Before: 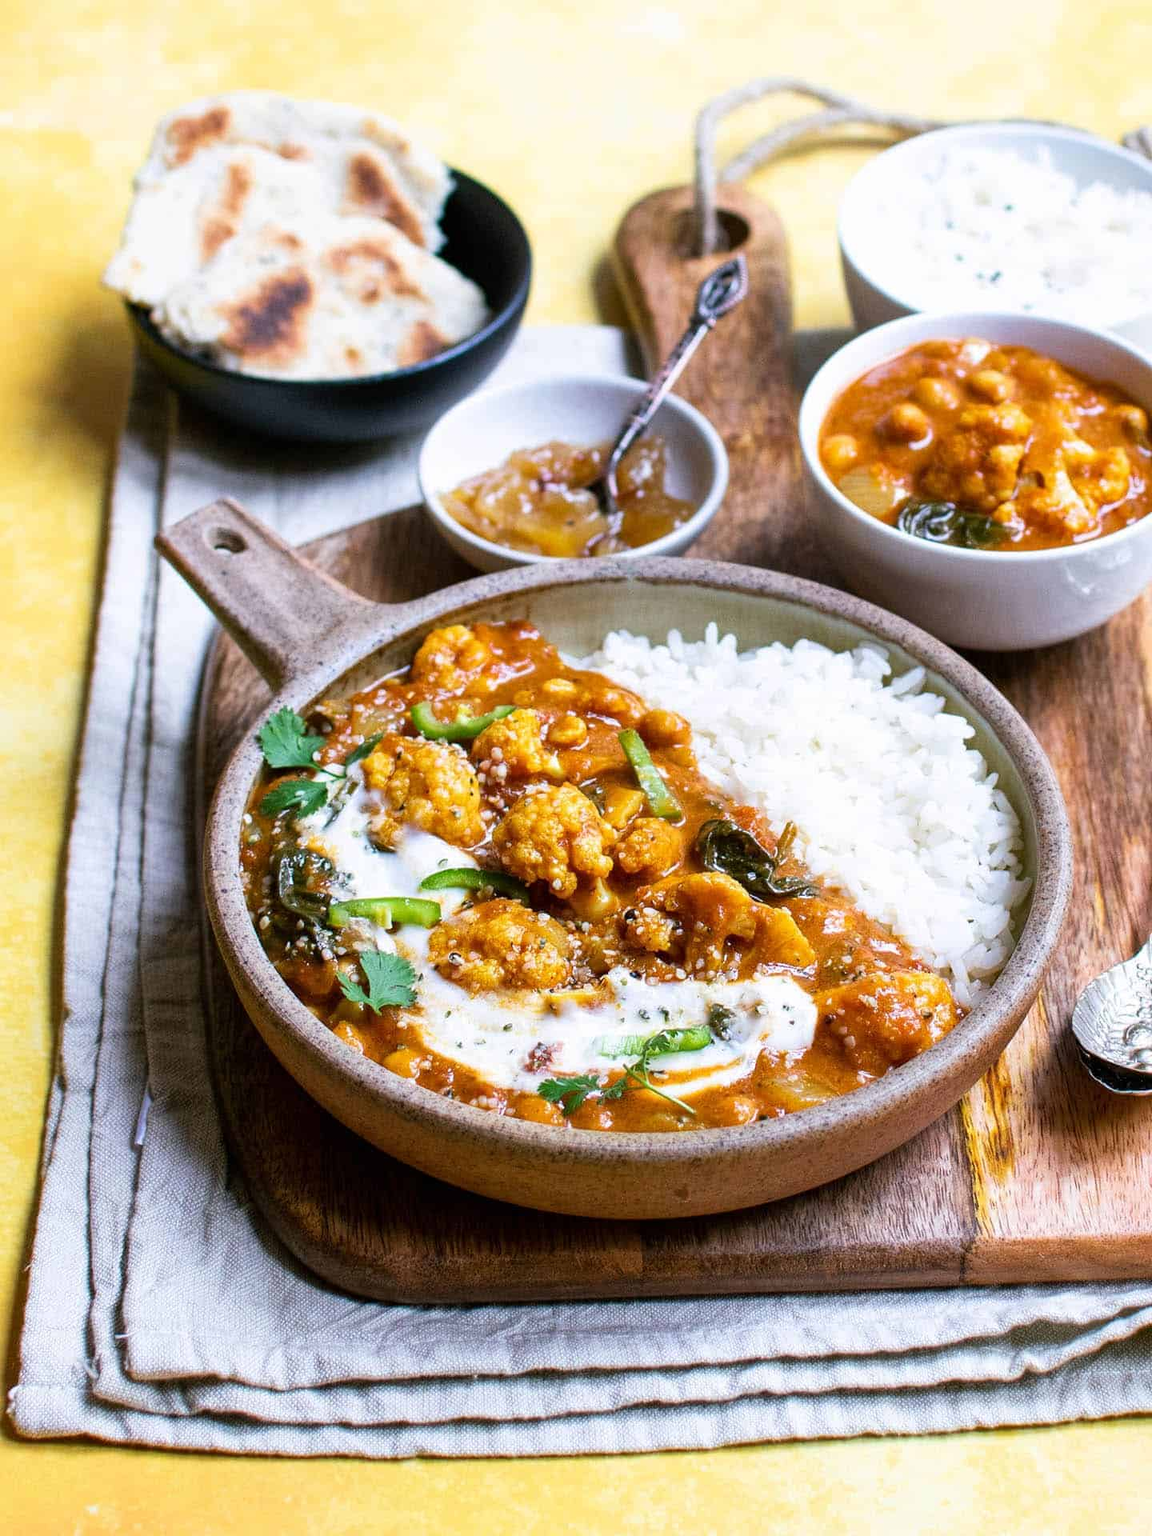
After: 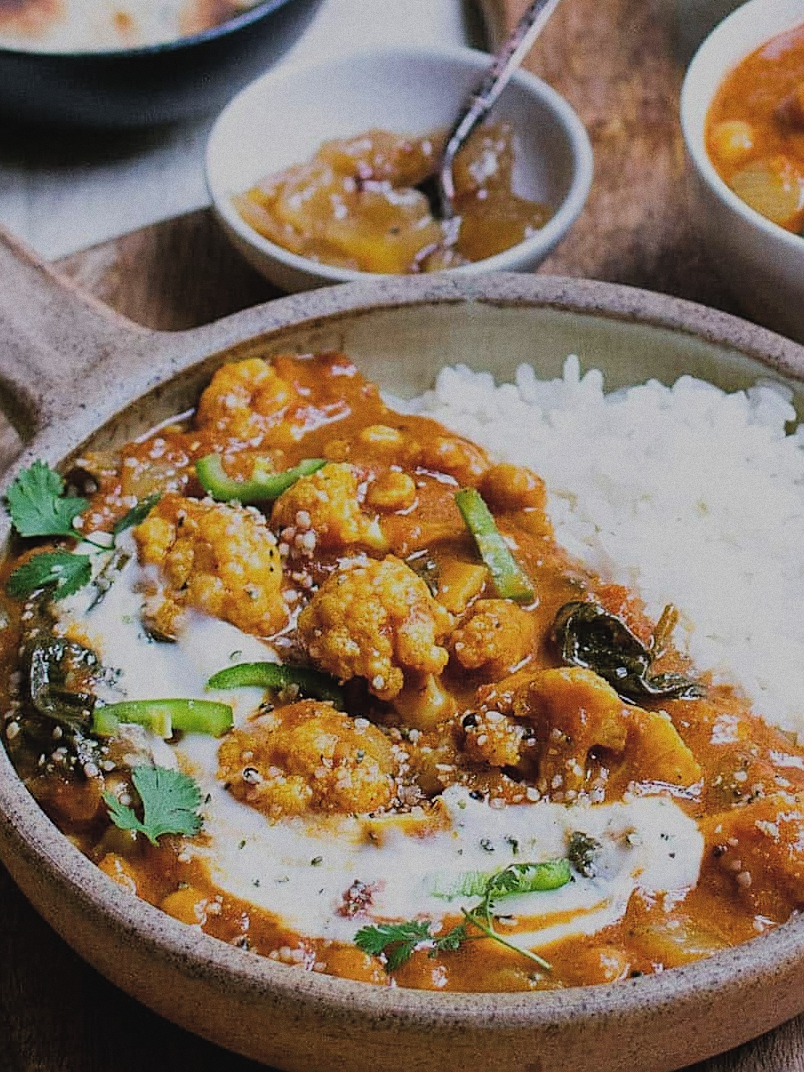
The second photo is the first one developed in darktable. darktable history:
grain: on, module defaults
sharpen: on, module defaults
exposure: black level correction -0.015, exposure -0.5 EV, compensate highlight preservation false
filmic rgb: black relative exposure -7.65 EV, white relative exposure 4.56 EV, hardness 3.61
crop and rotate: left 22.13%, top 22.054%, right 22.026%, bottom 22.102%
tone equalizer: on, module defaults
